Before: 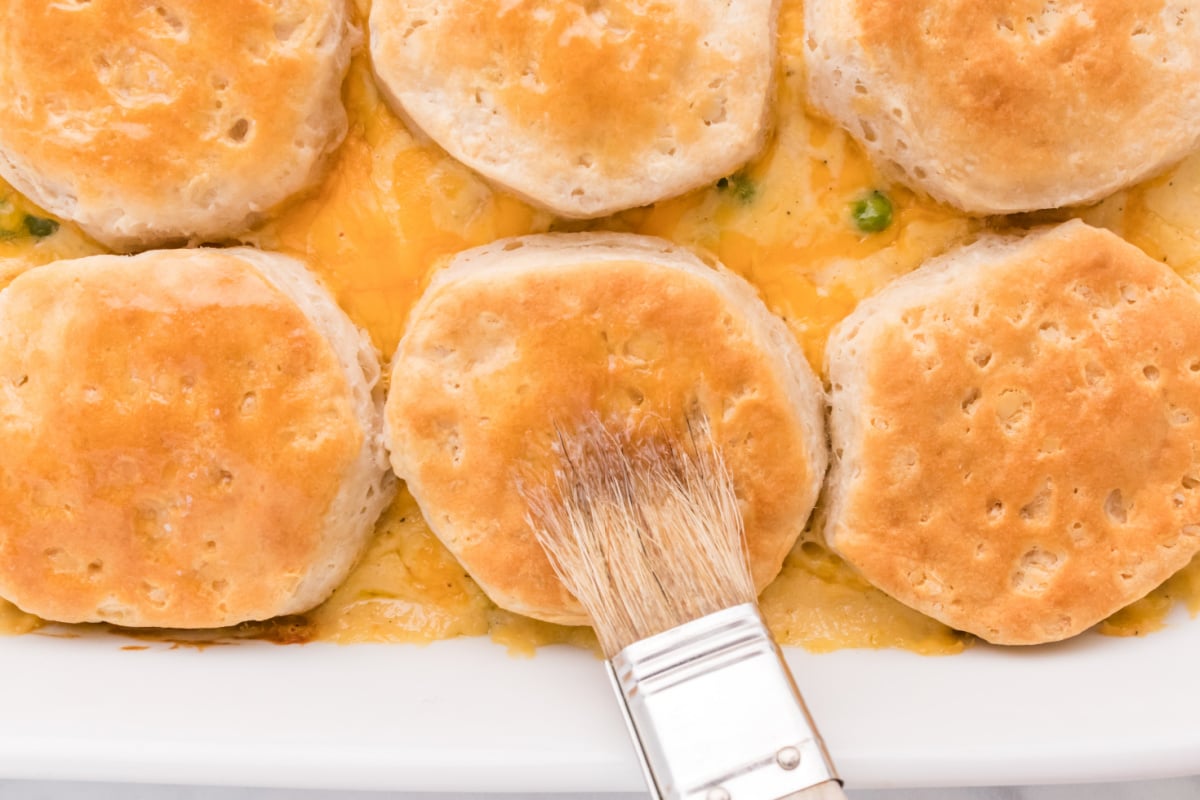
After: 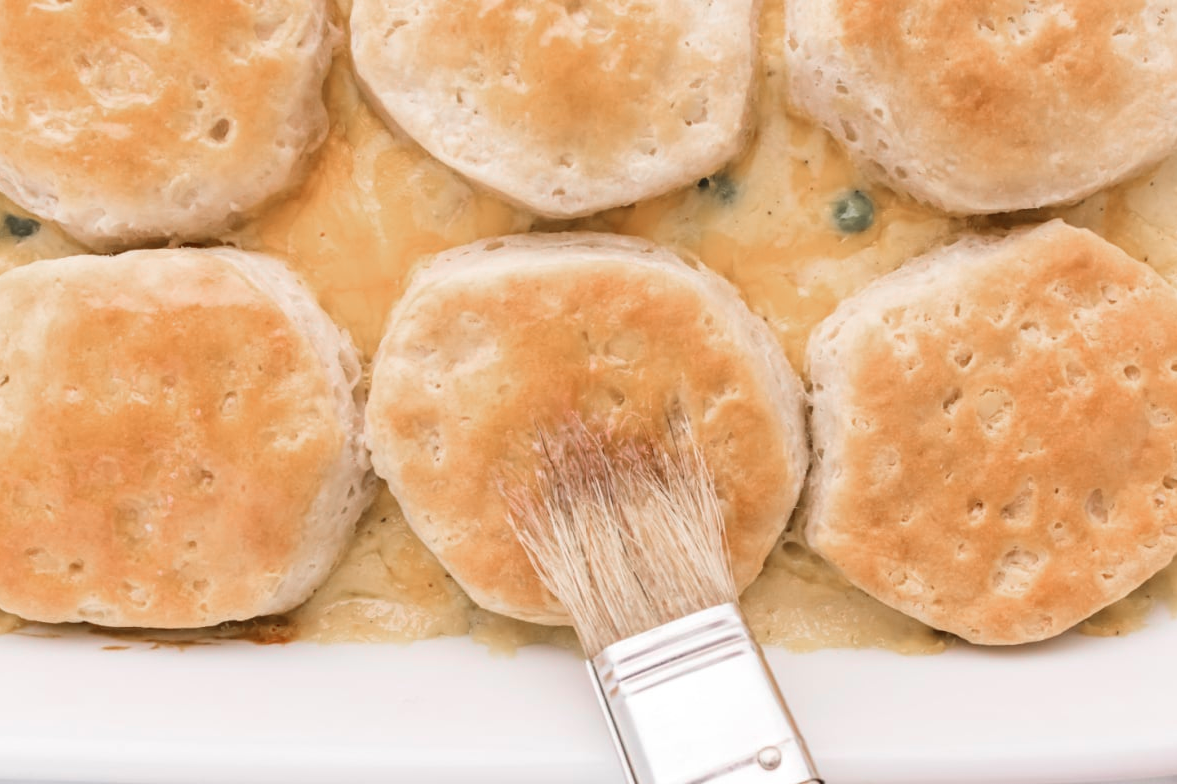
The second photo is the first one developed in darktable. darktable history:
crop: left 1.633%, right 0.276%, bottom 1.952%
color zones: curves: ch1 [(0, 0.708) (0.088, 0.648) (0.245, 0.187) (0.429, 0.326) (0.571, 0.498) (0.714, 0.5) (0.857, 0.5) (1, 0.708)]
